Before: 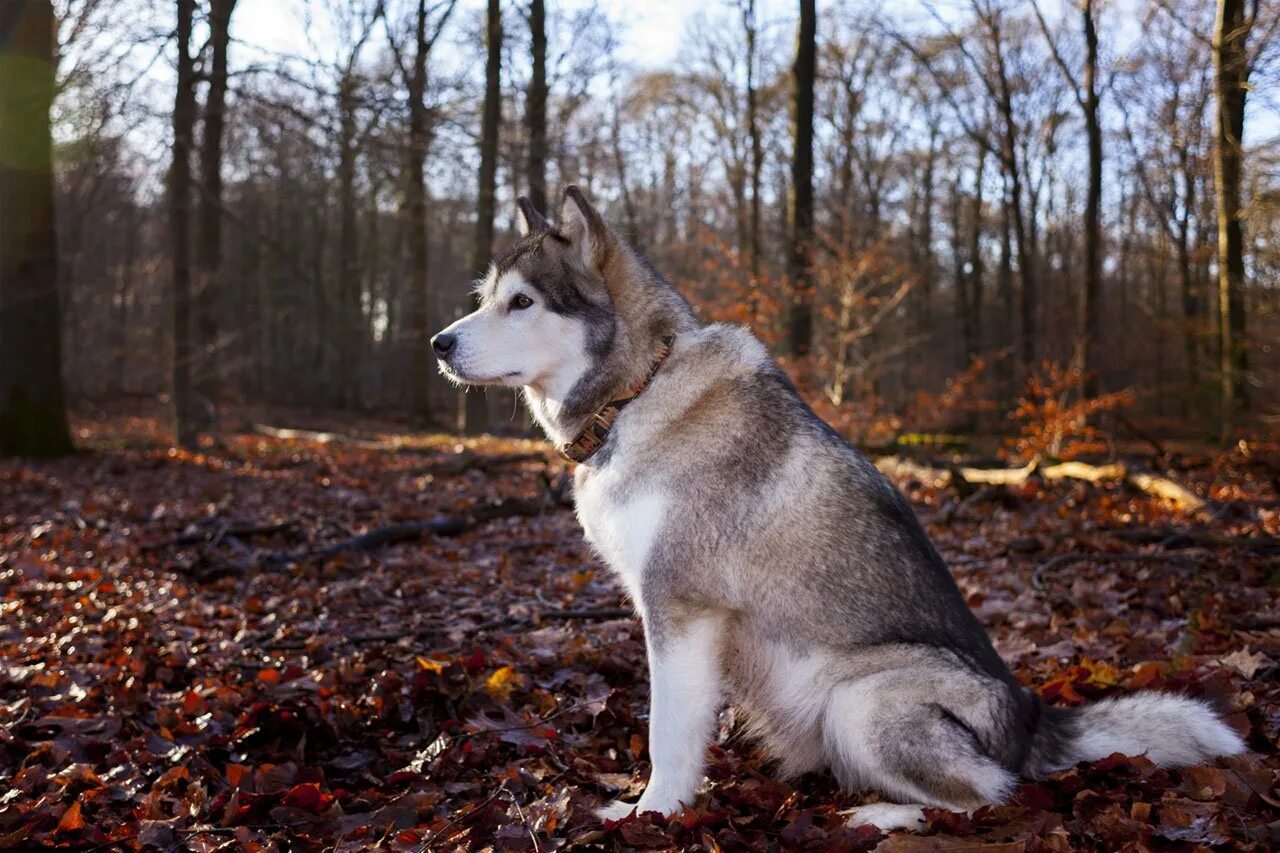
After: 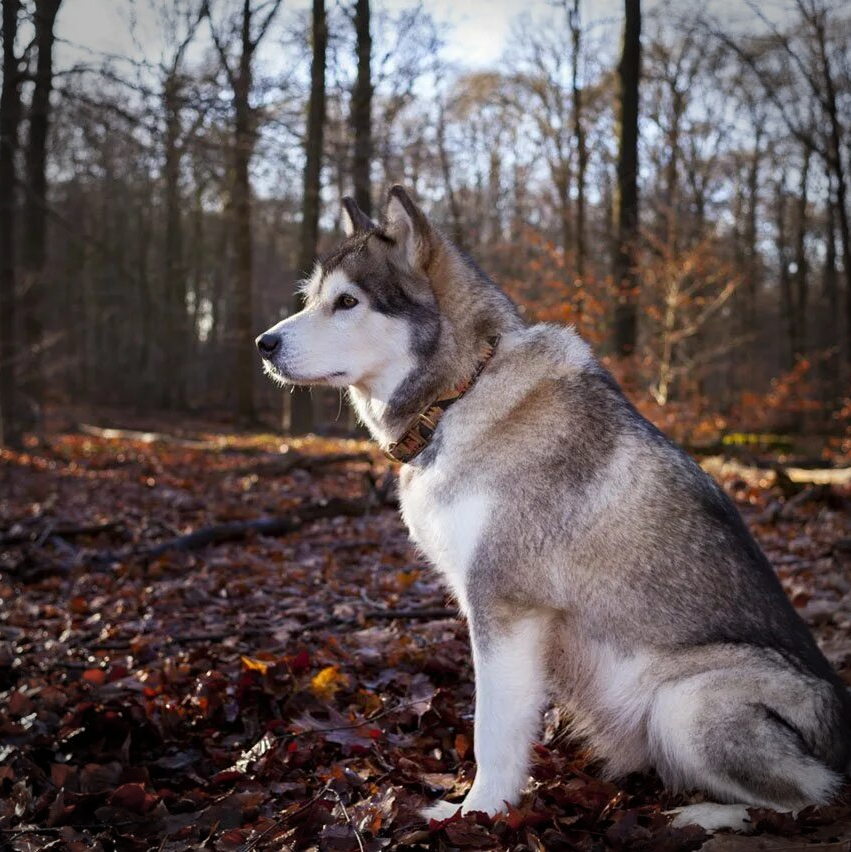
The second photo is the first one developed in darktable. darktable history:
vignetting: fall-off start 88.27%, fall-off radius 25.43%
crop and rotate: left 13.679%, right 19.786%
